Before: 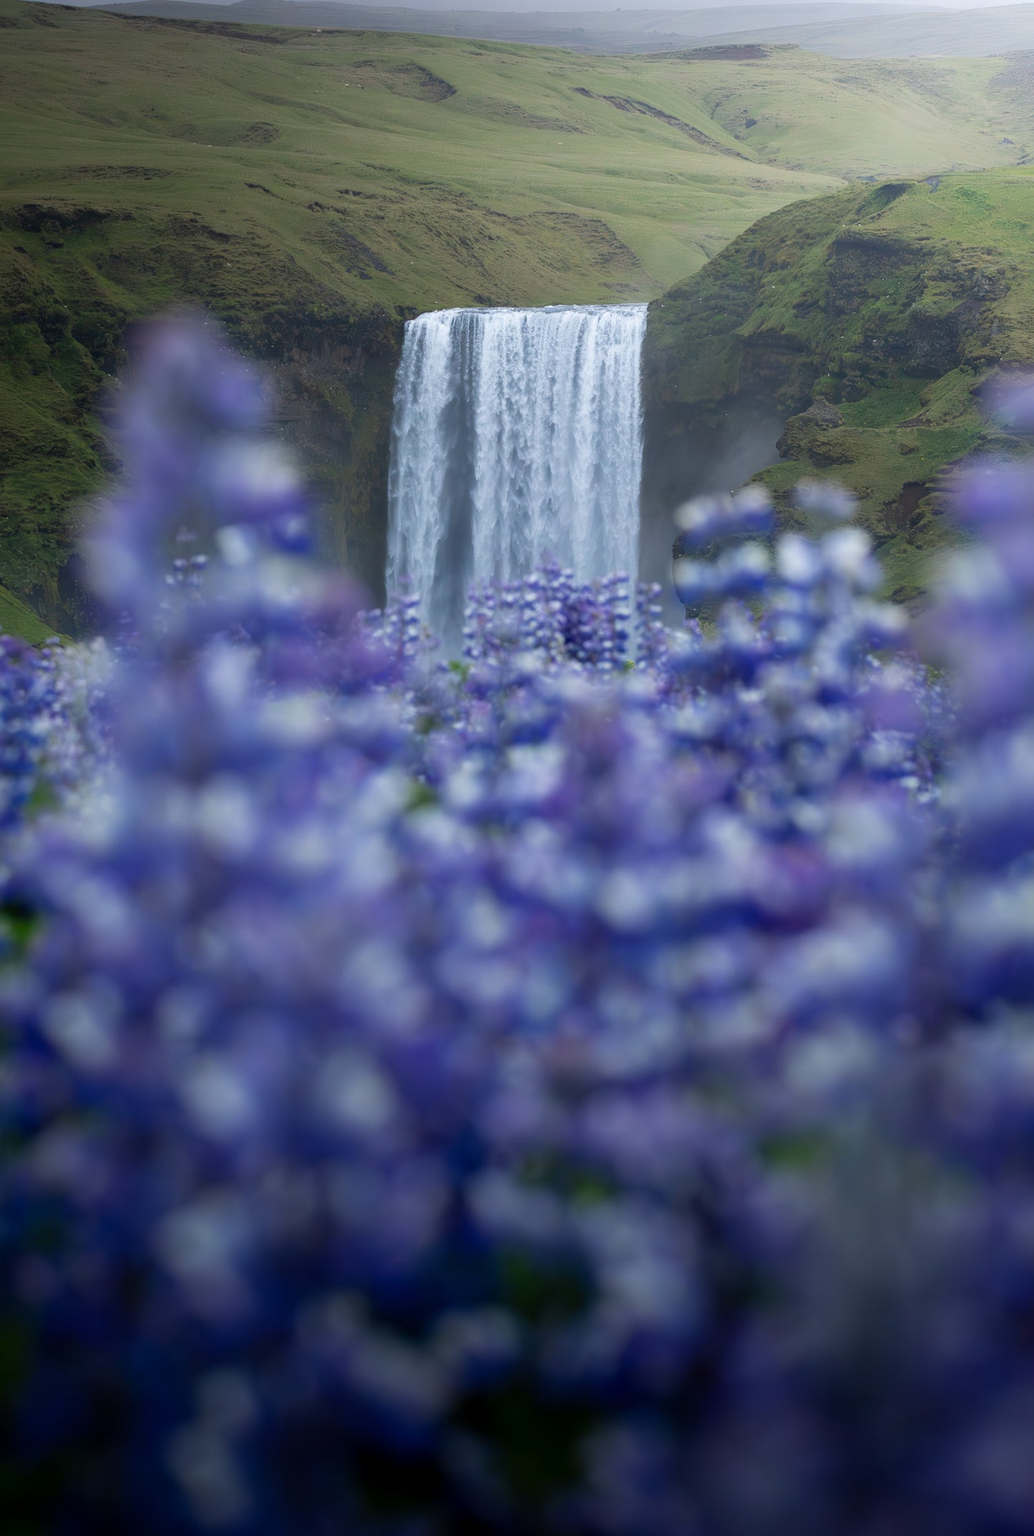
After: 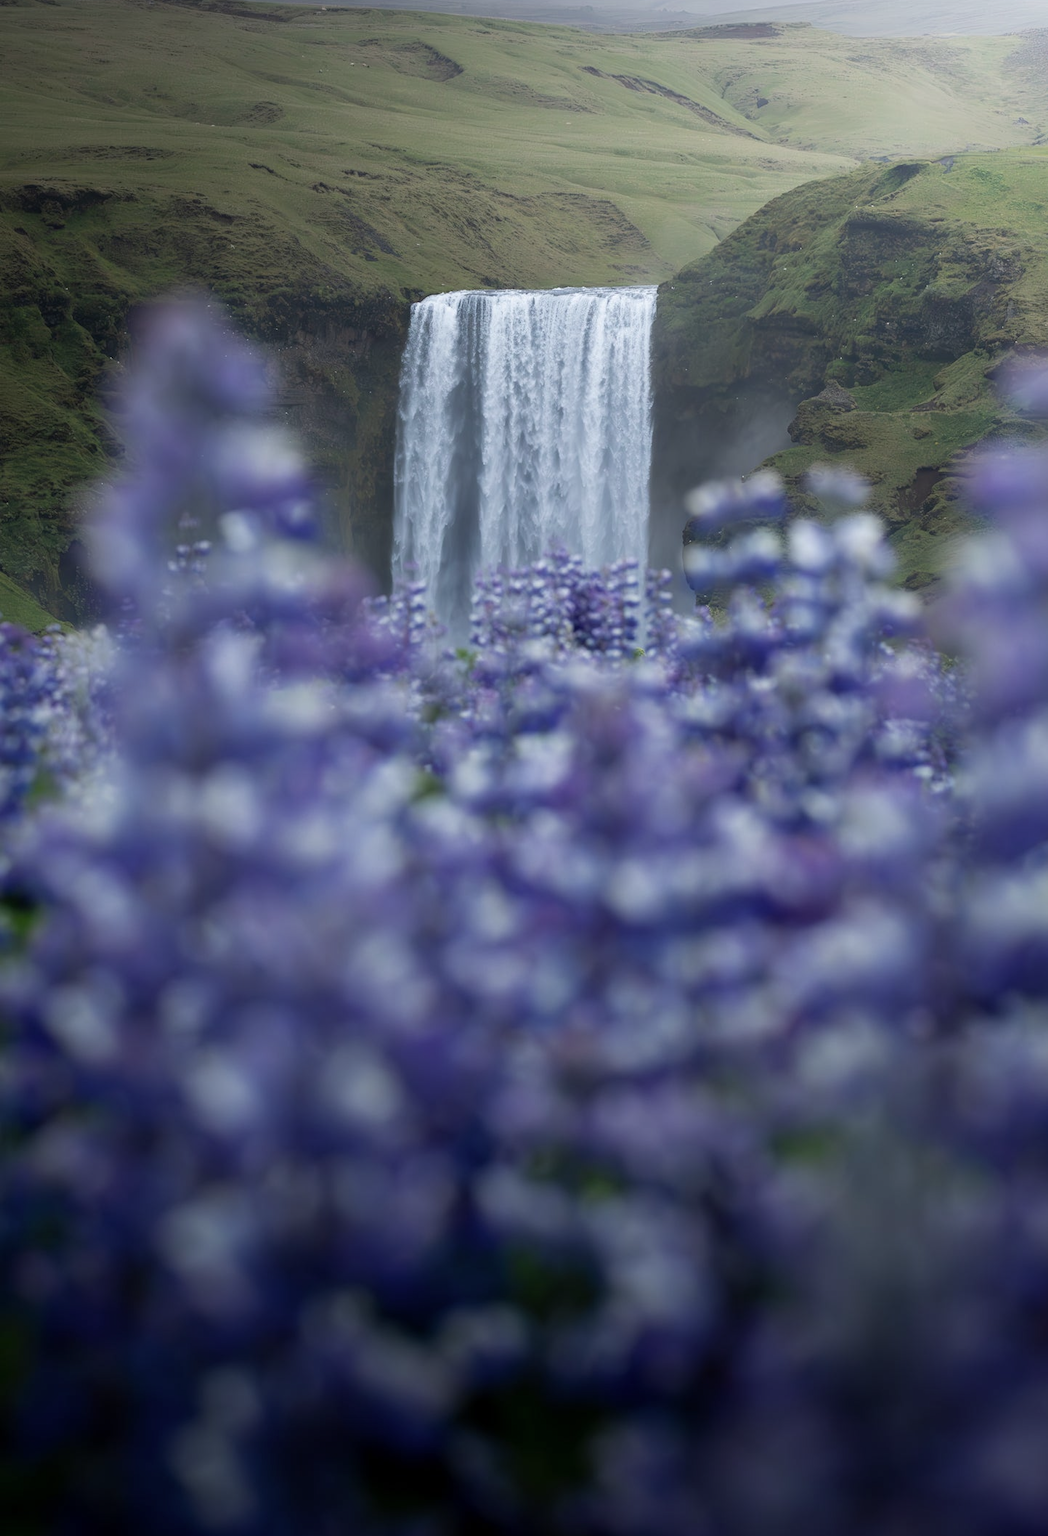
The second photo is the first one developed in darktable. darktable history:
crop: top 1.45%, right 0.01%
color correction: highlights b* -0.052, saturation 0.803
